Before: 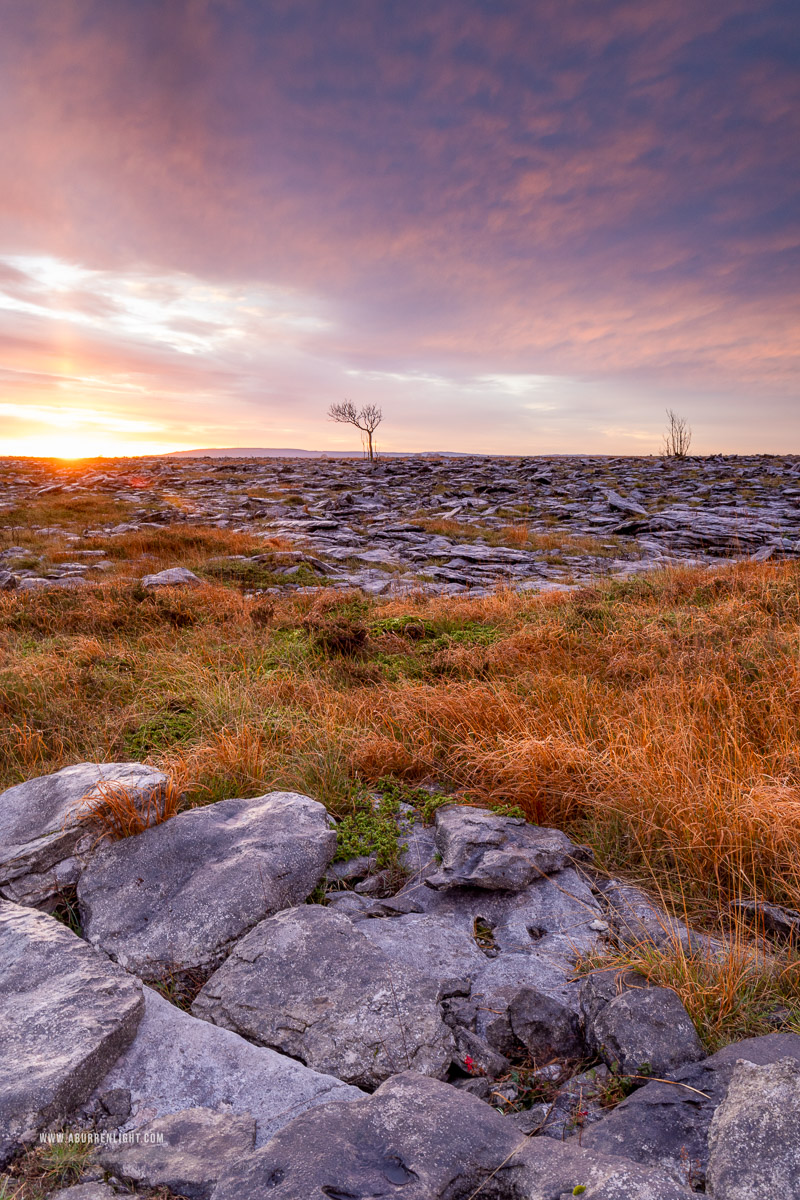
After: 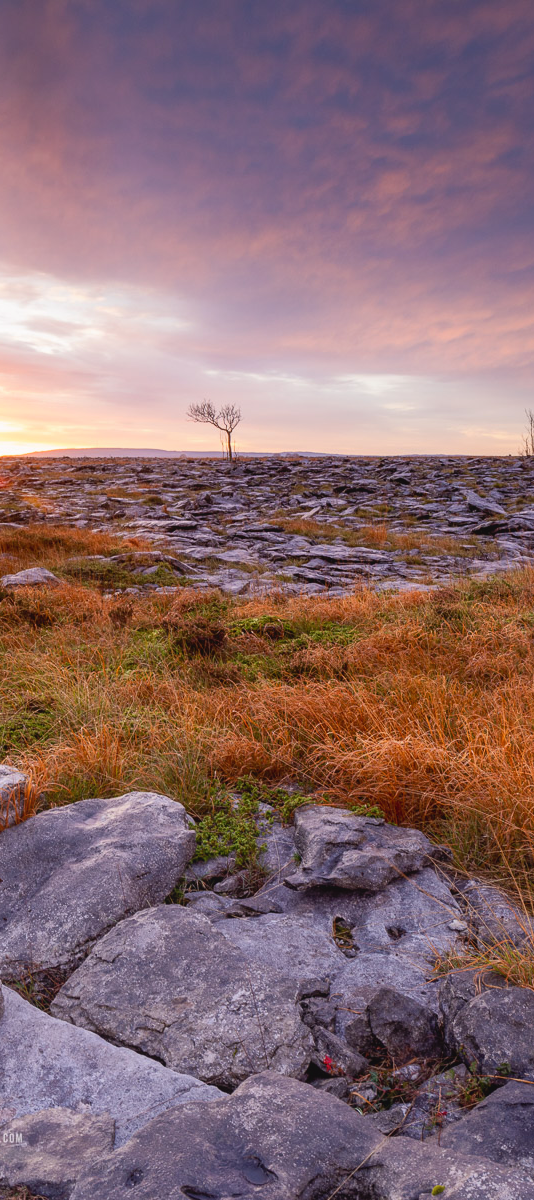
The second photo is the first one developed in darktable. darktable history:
contrast brightness saturation: contrast 0.07
crop and rotate: left 17.732%, right 15.423%
contrast equalizer: octaves 7, y [[0.6 ×6], [0.55 ×6], [0 ×6], [0 ×6], [0 ×6]], mix -0.3
